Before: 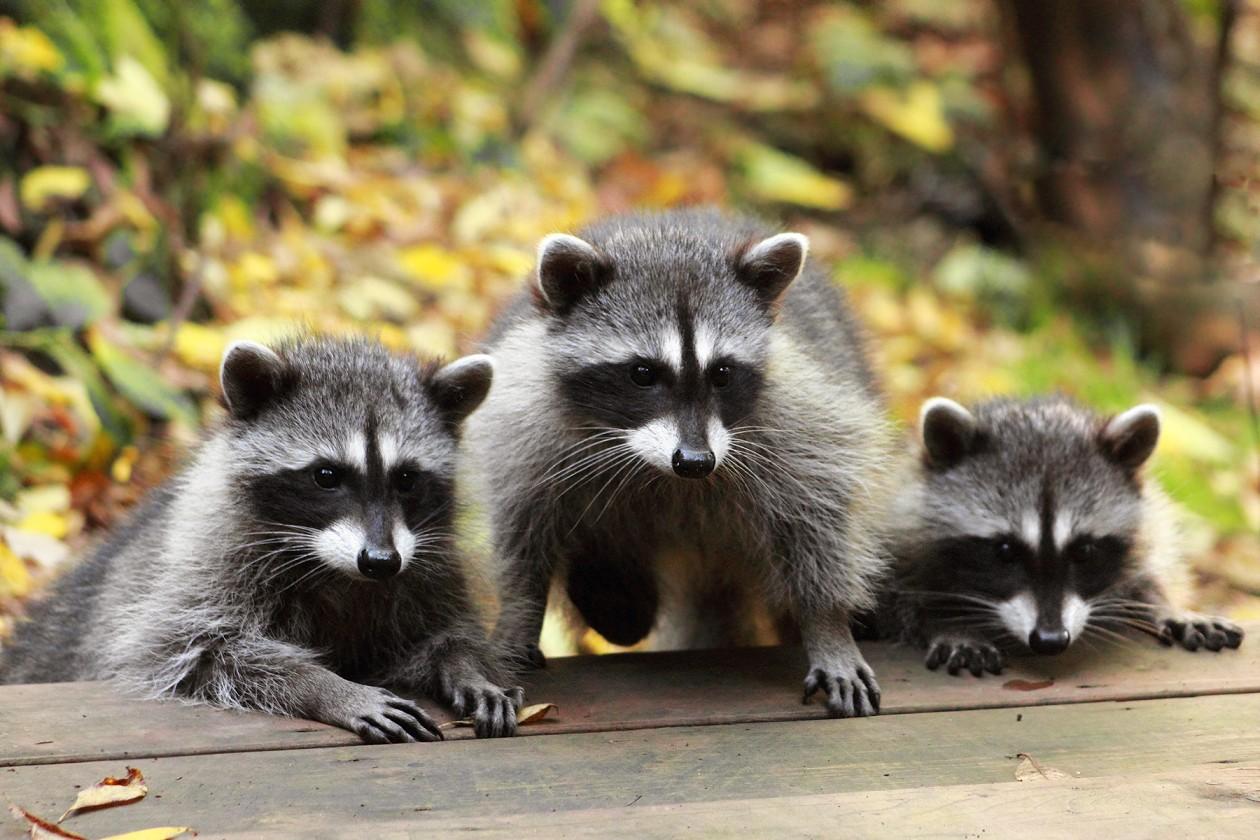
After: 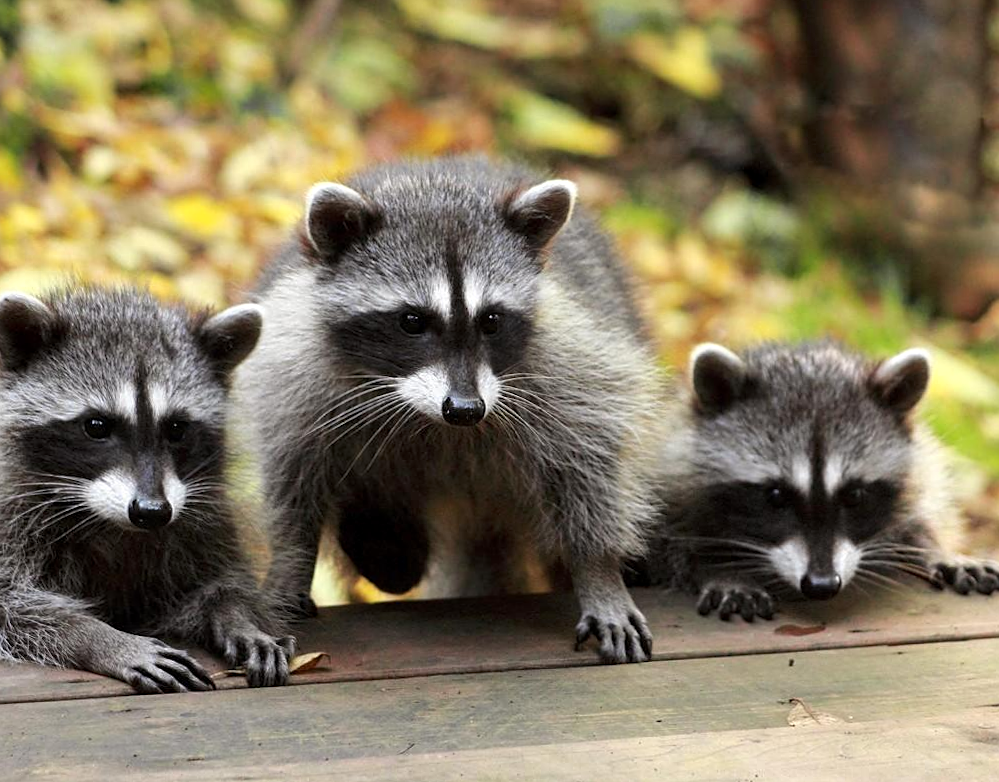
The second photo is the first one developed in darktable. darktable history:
sharpen: amount 0.2
crop and rotate: left 17.959%, top 5.771%, right 1.742%
local contrast: highlights 100%, shadows 100%, detail 120%, midtone range 0.2
rotate and perspective: rotation -0.45°, automatic cropping original format, crop left 0.008, crop right 0.992, crop top 0.012, crop bottom 0.988
